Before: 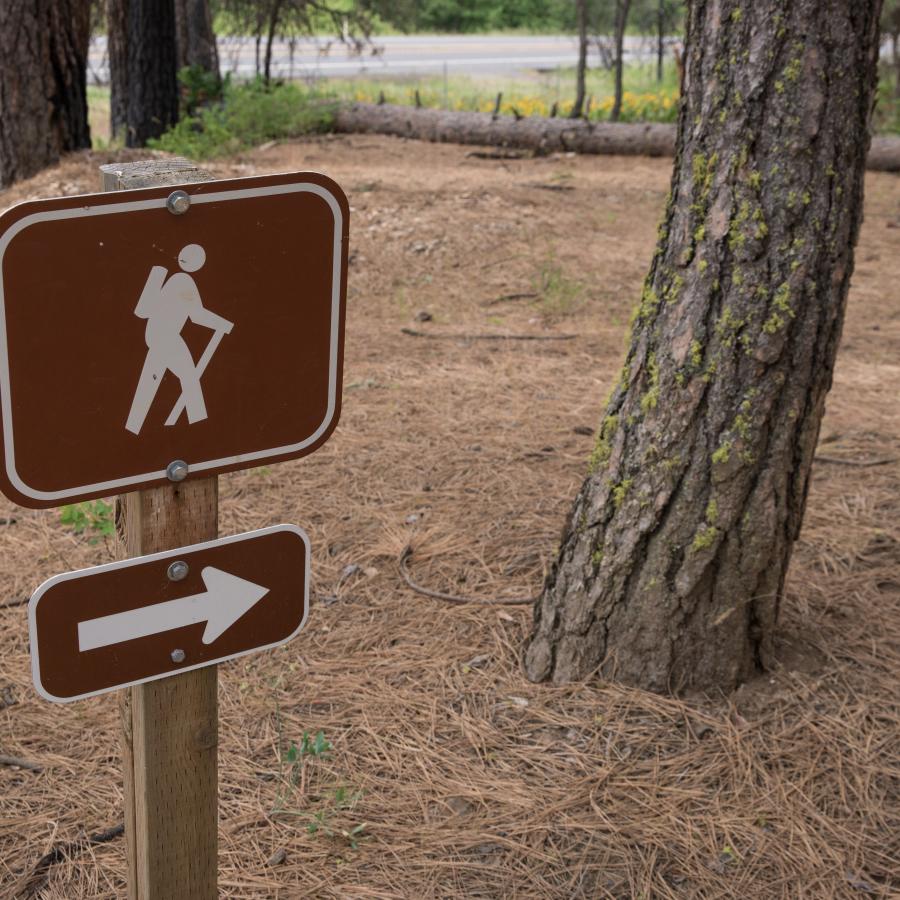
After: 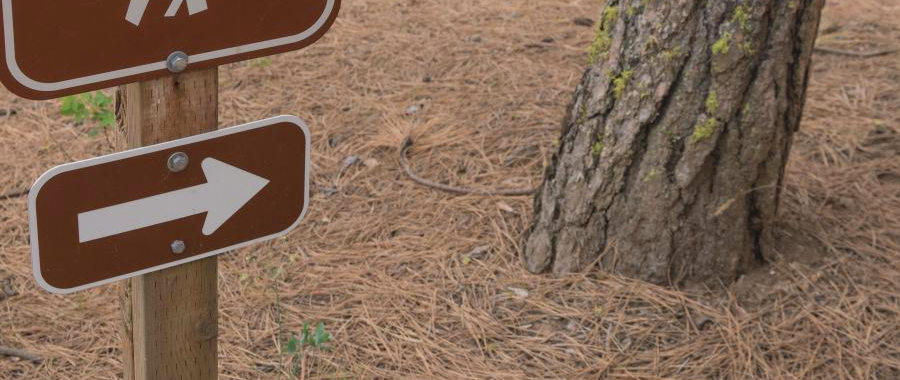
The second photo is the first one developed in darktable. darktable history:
contrast brightness saturation: contrast -0.093, brightness 0.043, saturation 0.08
crop: top 45.517%, bottom 12.19%
